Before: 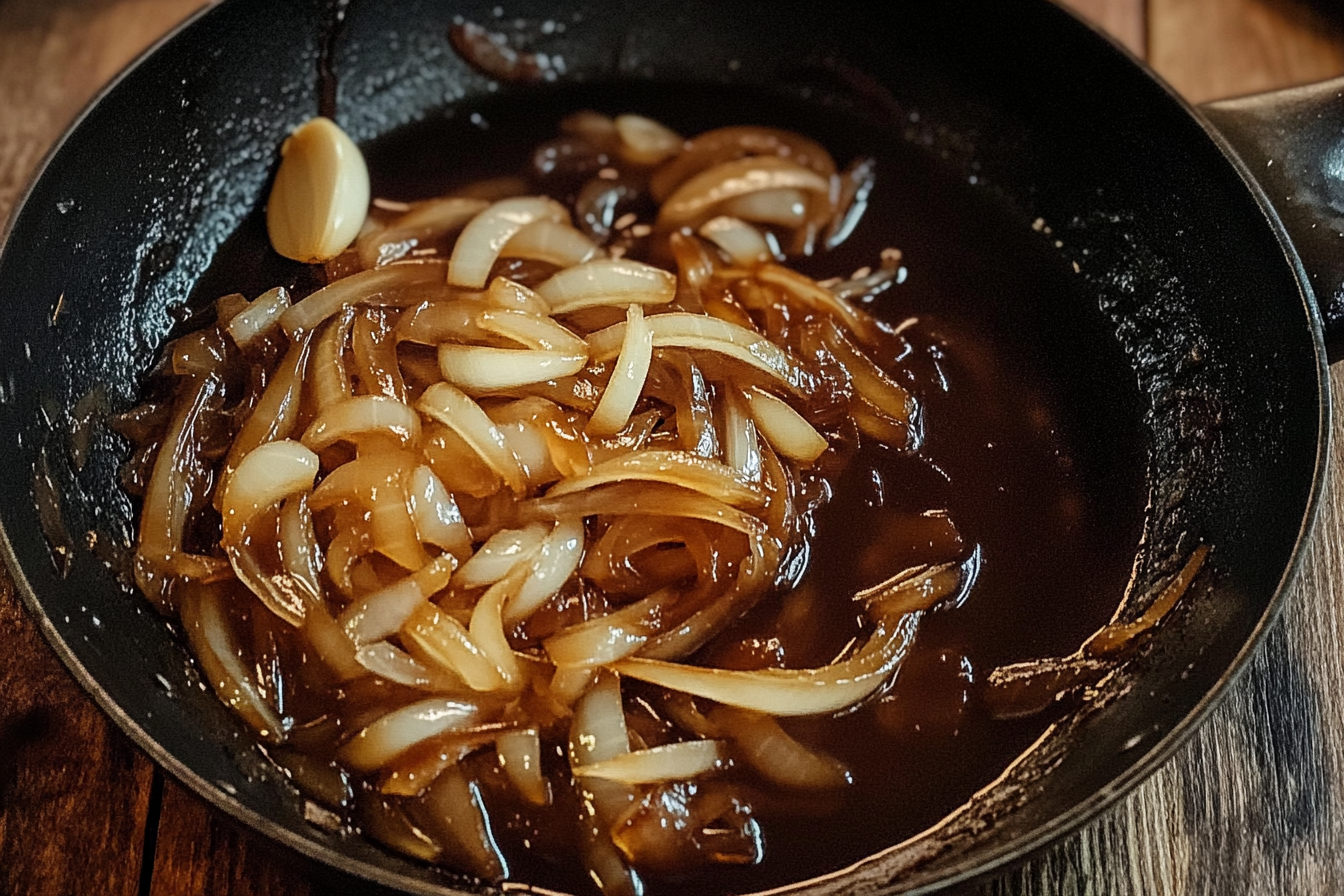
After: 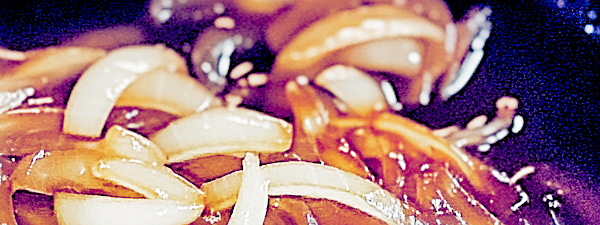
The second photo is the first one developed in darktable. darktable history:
crop: left 28.64%, top 16.859%, right 26.709%, bottom 57.999%
filmic rgb: middle gray luminance 4.08%, black relative exposure -13.09 EV, white relative exposure 5.01 EV, target black luminance 0%, hardness 5.16, latitude 59.64%, contrast 0.767, highlights saturation mix 5.59%, shadows ↔ highlights balance 25.77%, add noise in highlights 0.002, preserve chrominance no, color science v3 (2019), use custom middle-gray values true, contrast in highlights soft
color balance rgb: global offset › luminance -0.273%, global offset › chroma 0.305%, global offset › hue 260.68°, perceptual saturation grading › global saturation 31.164%, perceptual brilliance grading › mid-tones 9.026%, perceptual brilliance grading › shadows 14.739%, global vibrance 9.458%
sharpen: radius 2.804, amount 0.725
shadows and highlights: soften with gaussian
exposure: compensate highlight preservation false
